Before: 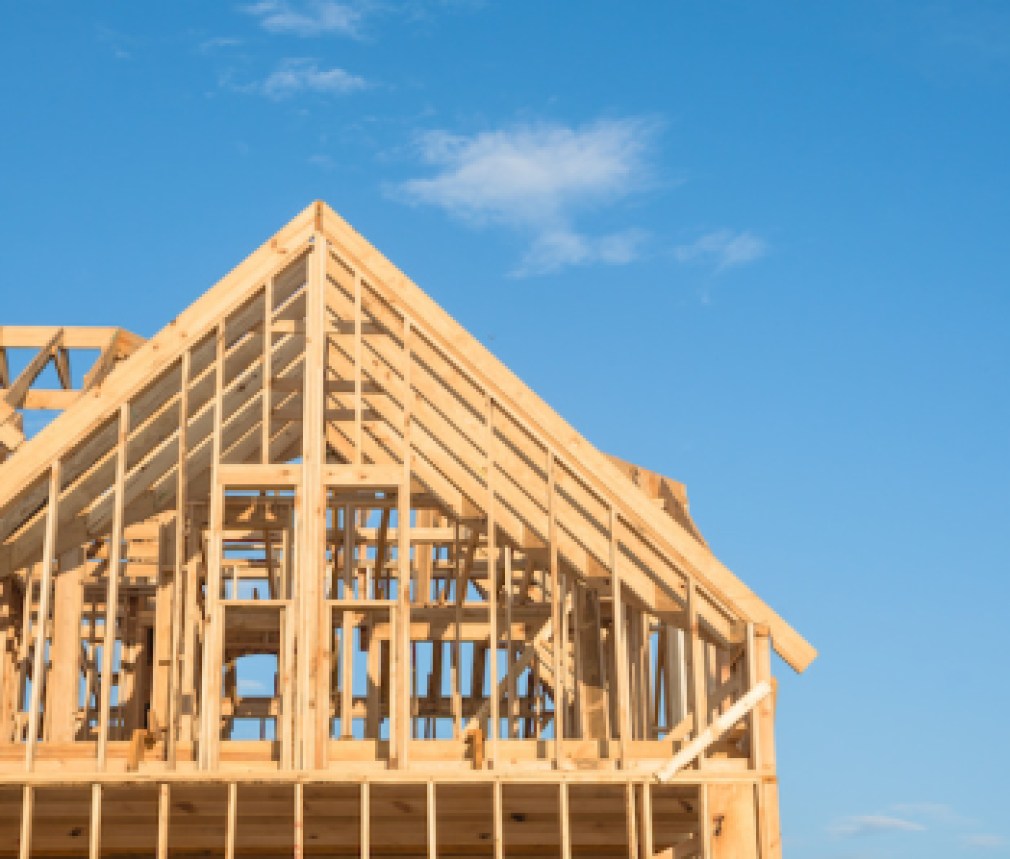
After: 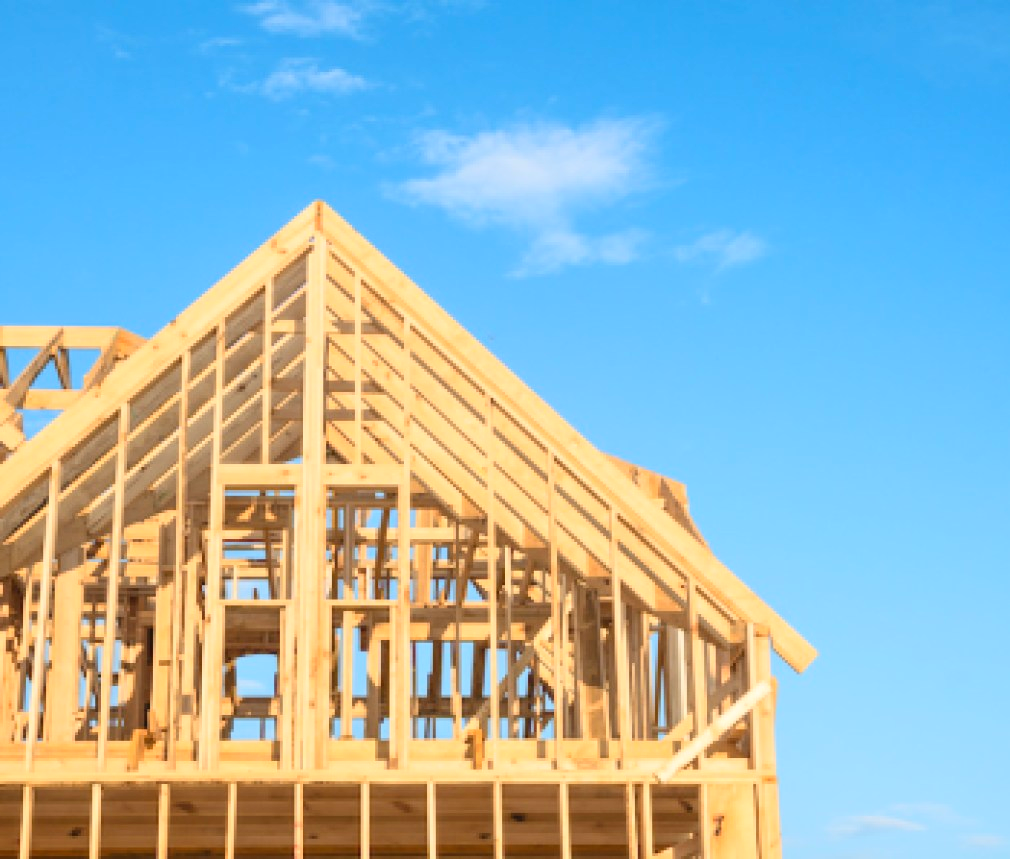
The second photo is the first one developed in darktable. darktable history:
contrast brightness saturation: contrast 0.198, brightness 0.163, saturation 0.221
